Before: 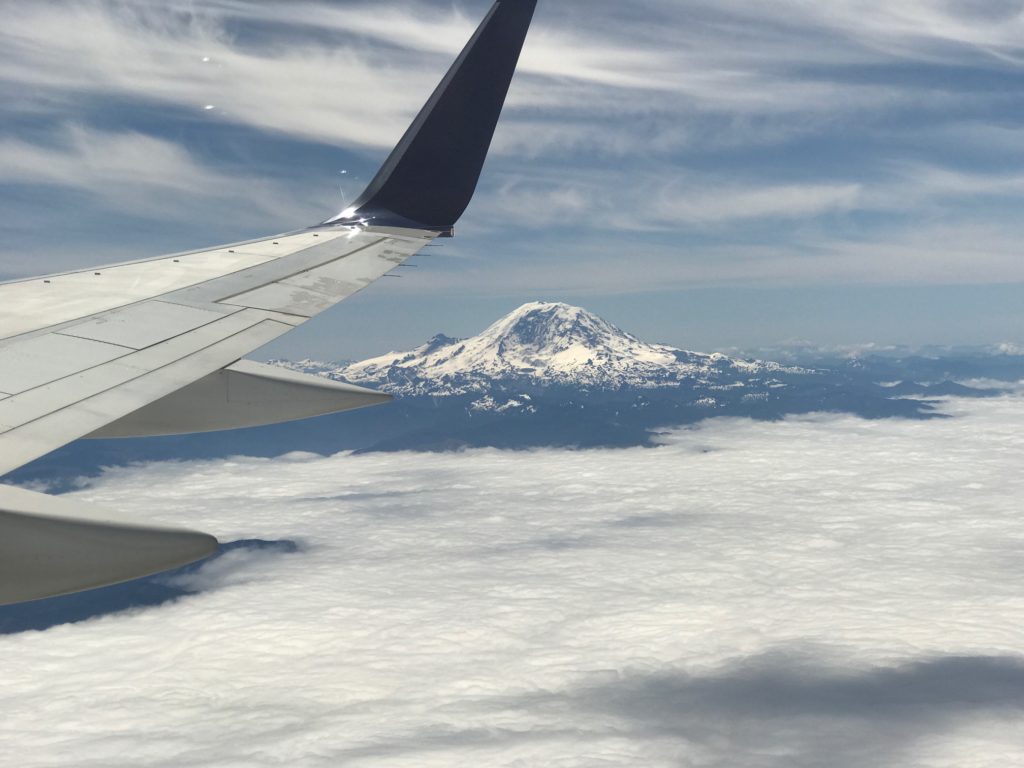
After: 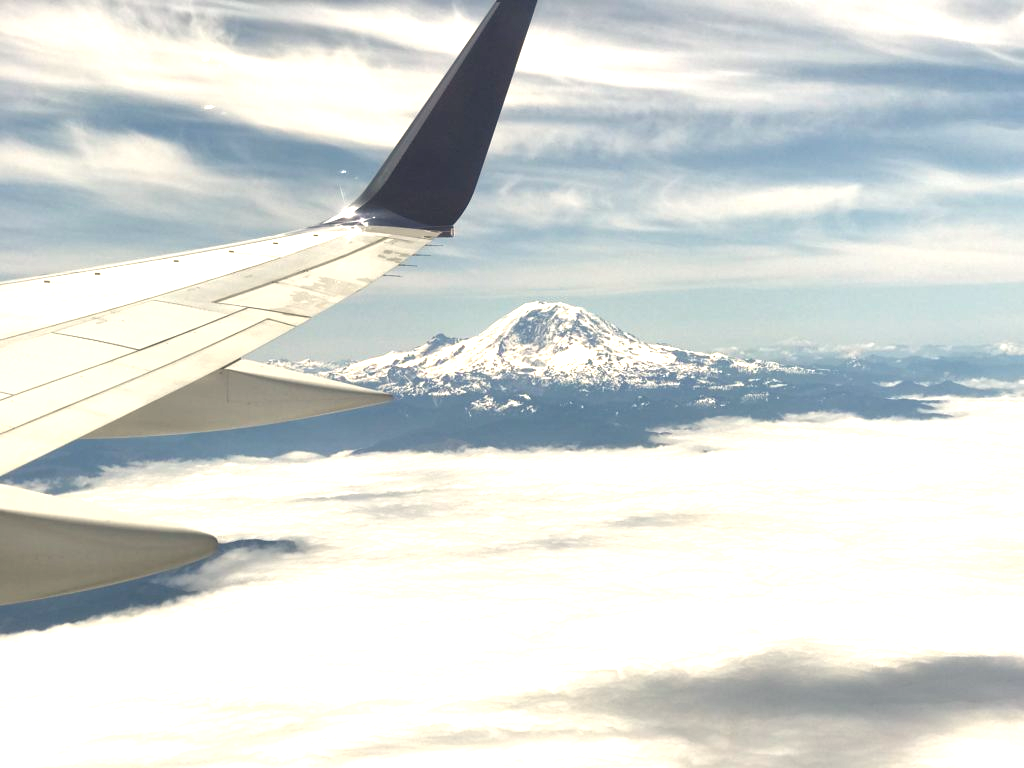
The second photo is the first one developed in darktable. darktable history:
exposure: black level correction 0, exposure 1 EV, compensate exposure bias true, compensate highlight preservation false
white balance: red 1.045, blue 0.932
local contrast: mode bilateral grid, contrast 20, coarseness 50, detail 120%, midtone range 0.2
color calibration: x 0.342, y 0.355, temperature 5146 K
